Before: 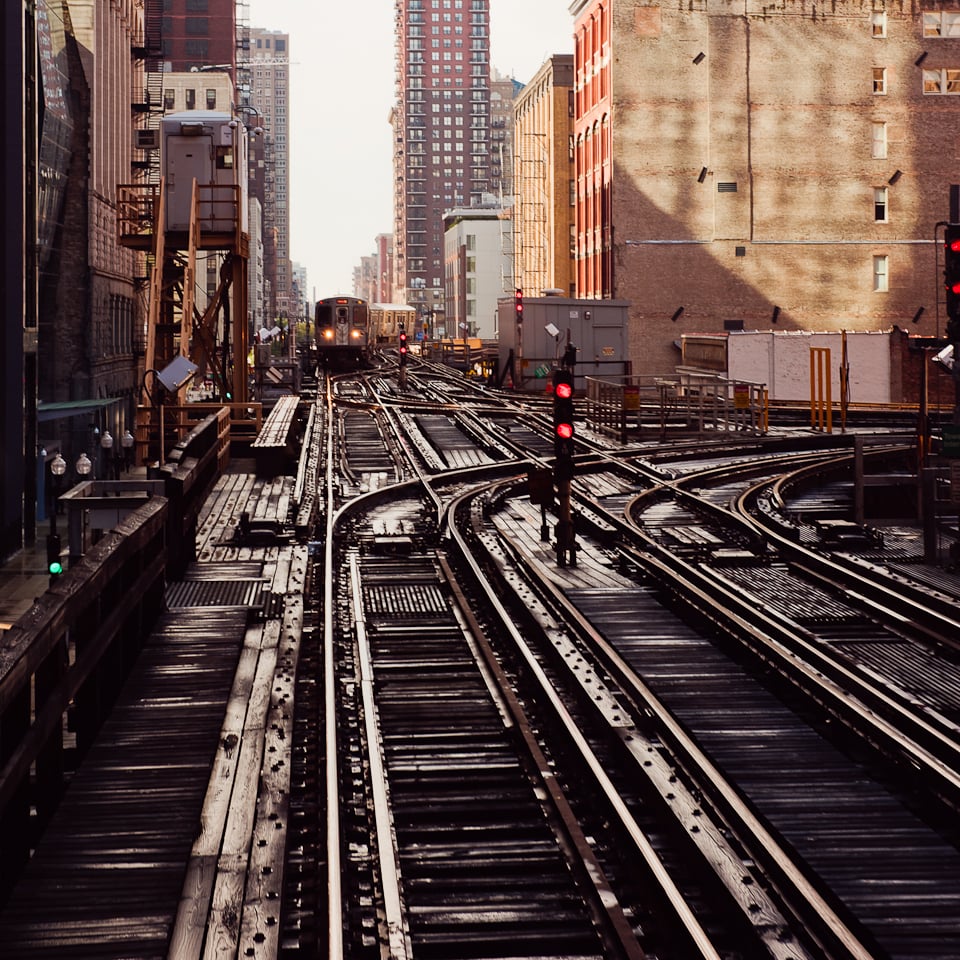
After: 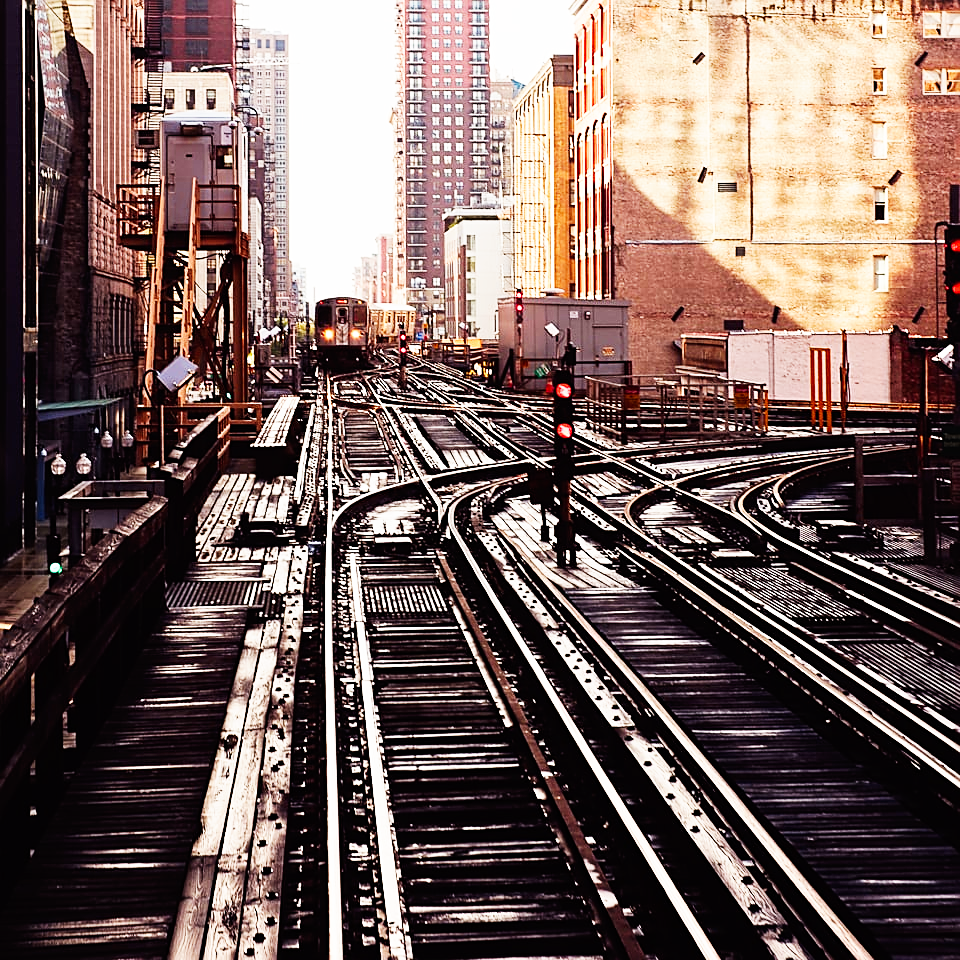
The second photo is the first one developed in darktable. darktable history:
sharpen: amount 0.568
base curve: curves: ch0 [(0, 0) (0.007, 0.004) (0.027, 0.03) (0.046, 0.07) (0.207, 0.54) (0.442, 0.872) (0.673, 0.972) (1, 1)], preserve colors none
